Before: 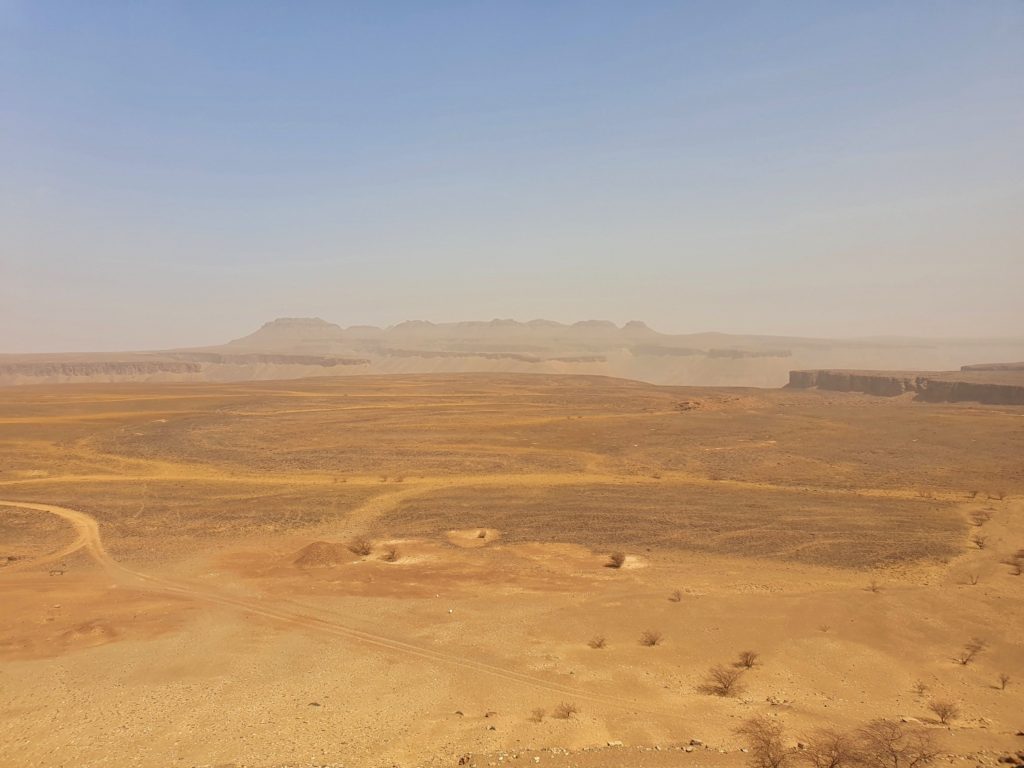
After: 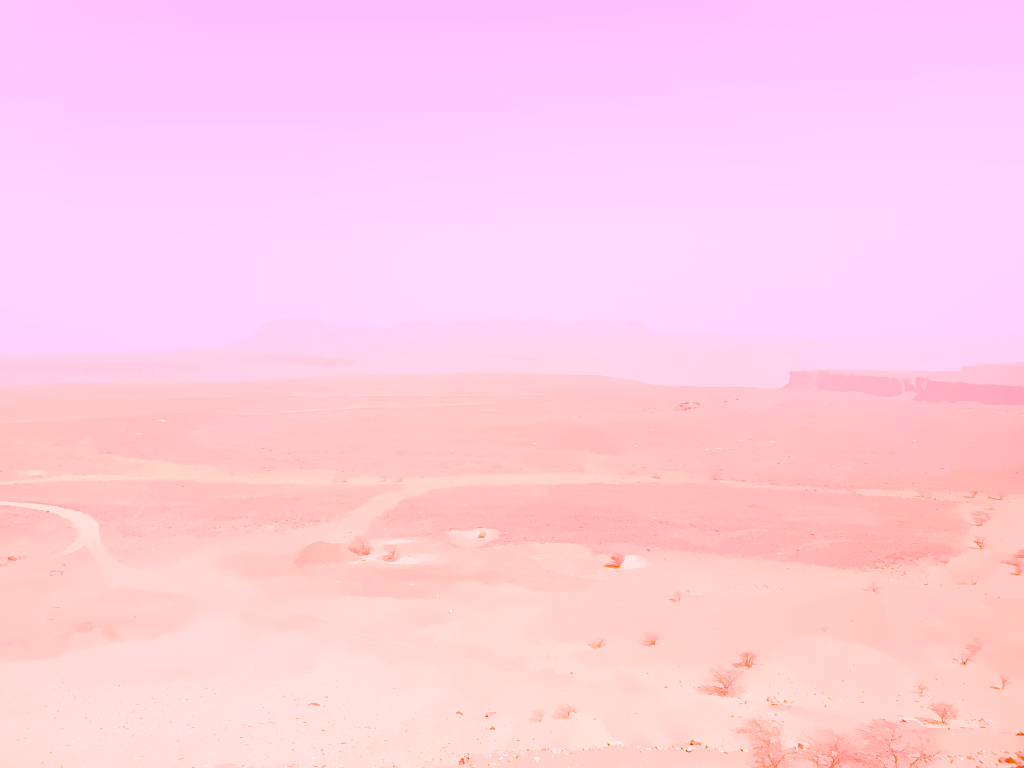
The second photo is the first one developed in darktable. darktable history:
haze removal: compatibility mode true, adaptive false
color balance rgb: linear chroma grading › global chroma 9%, perceptual saturation grading › global saturation 36%, perceptual saturation grading › shadows 35%, perceptual brilliance grading › global brilliance 15%, perceptual brilliance grading › shadows -35%, global vibrance 15%
exposure: black level correction 0, exposure 0.953 EV, compensate exposure bias true, compensate highlight preservation false
filmic rgb: black relative exposure -7.15 EV, white relative exposure 5.36 EV, hardness 3.02, color science v6 (2022)
highlight reconstruction: iterations 1, diameter of reconstruction 64 px
lens correction: scale 1.01, crop 1, focal 85, aperture 2.8, distance 7.77, camera "Canon EOS RP", lens "Canon RF 85mm F2 MACRO IS STM"
sharpen: on, module defaults
tone equalizer "relight: fill-in": -7 EV 0.15 EV, -6 EV 0.6 EV, -5 EV 1.15 EV, -4 EV 1.33 EV, -3 EV 1.15 EV, -2 EV 0.6 EV, -1 EV 0.15 EV, mask exposure compensation -0.5 EV
white balance: red 2.061, blue 1.59
denoise (profiled): preserve shadows 1.45, scattering 0.004, a [-1, 0, 0], compensate highlight preservation false
